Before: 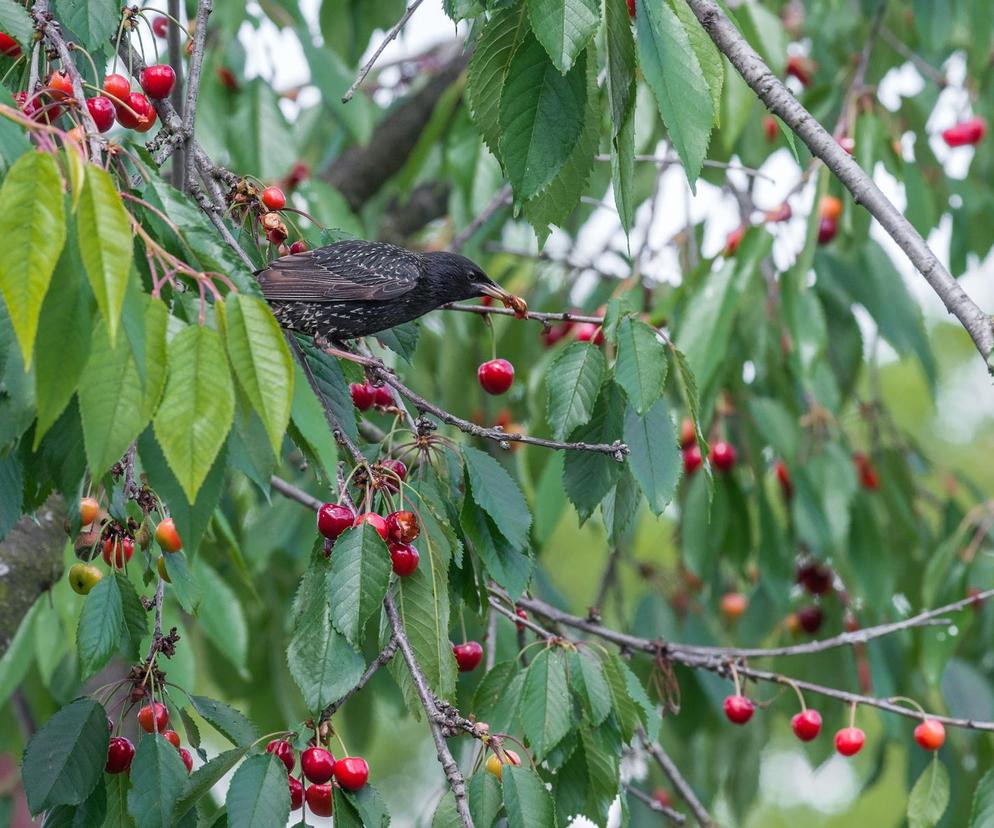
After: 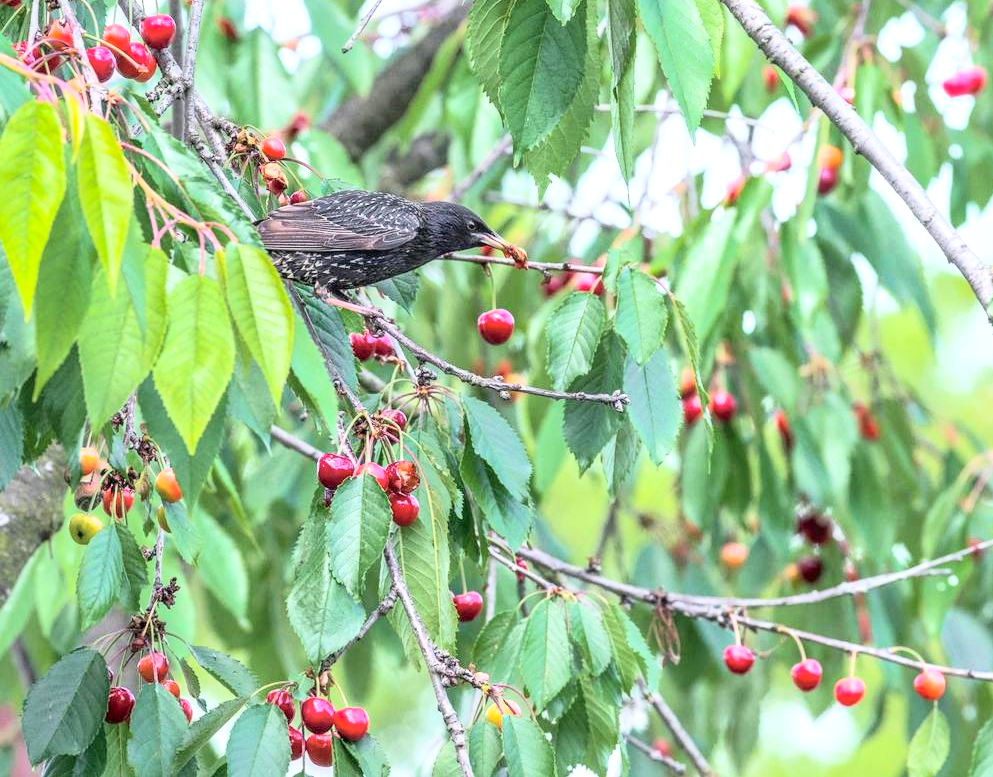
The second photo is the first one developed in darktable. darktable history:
exposure: compensate highlight preservation false
color zones: curves: ch0 [(0, 0.5) (0.143, 0.5) (0.286, 0.5) (0.429, 0.5) (0.571, 0.5) (0.714, 0.476) (0.857, 0.5) (1, 0.5)]; ch2 [(0, 0.5) (0.143, 0.5) (0.286, 0.5) (0.429, 0.5) (0.571, 0.5) (0.714, 0.487) (0.857, 0.5) (1, 0.5)]
contrast brightness saturation: contrast 0.198, brightness 0.165, saturation 0.224
local contrast: on, module defaults
crop and rotate: top 6.088%
shadows and highlights: on, module defaults
tone curve: curves: ch0 [(0, 0) (0.084, 0.074) (0.2, 0.297) (0.363, 0.591) (0.495, 0.765) (0.68, 0.901) (0.851, 0.967) (1, 1)], color space Lab, independent channels, preserve colors none
